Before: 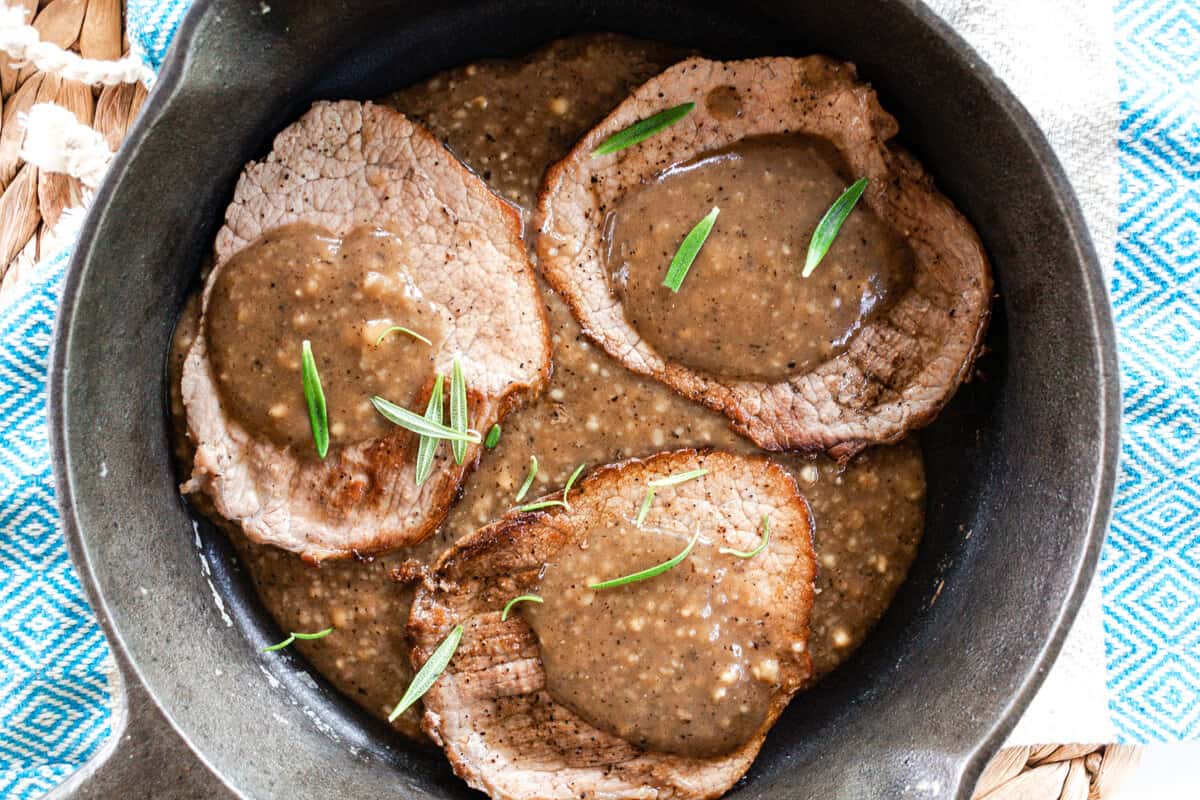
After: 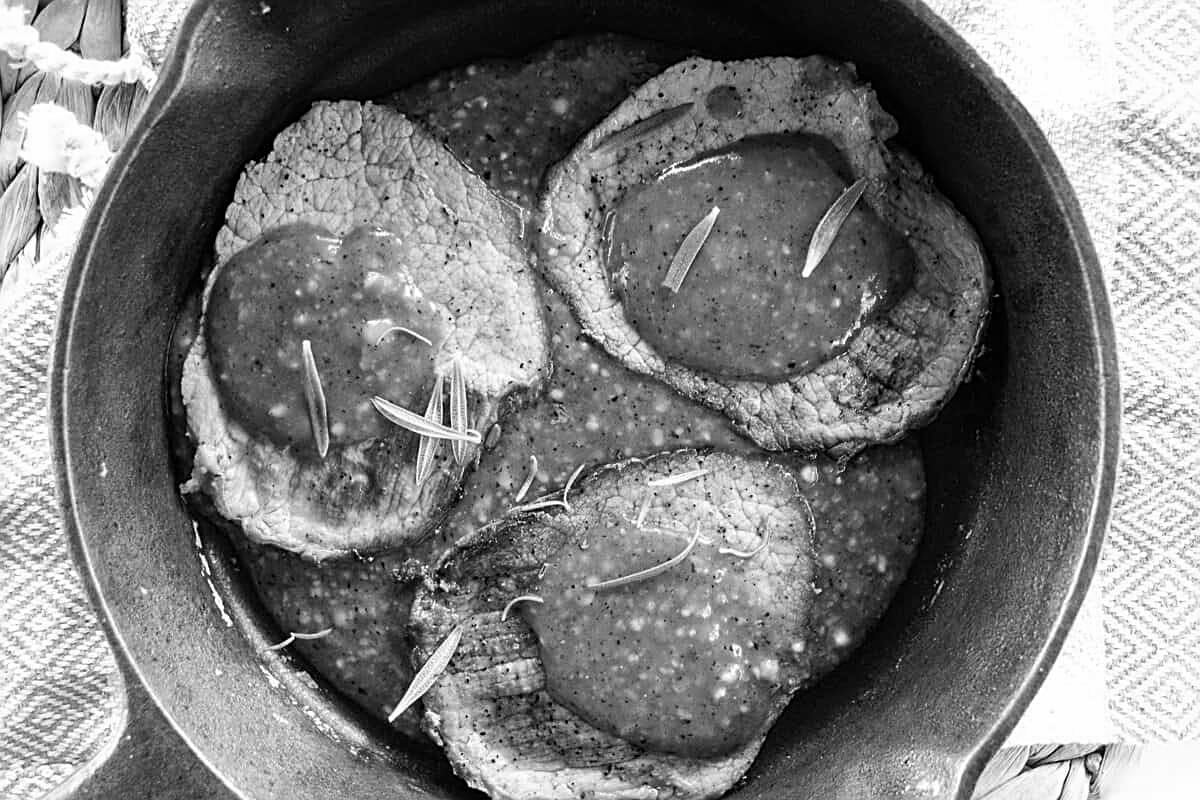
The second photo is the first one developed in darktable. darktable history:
sharpen: on, module defaults
color calibration: output gray [0.22, 0.42, 0.37, 0], illuminant as shot in camera, x 0.358, y 0.373, temperature 4628.91 K
exposure: compensate highlight preservation false
